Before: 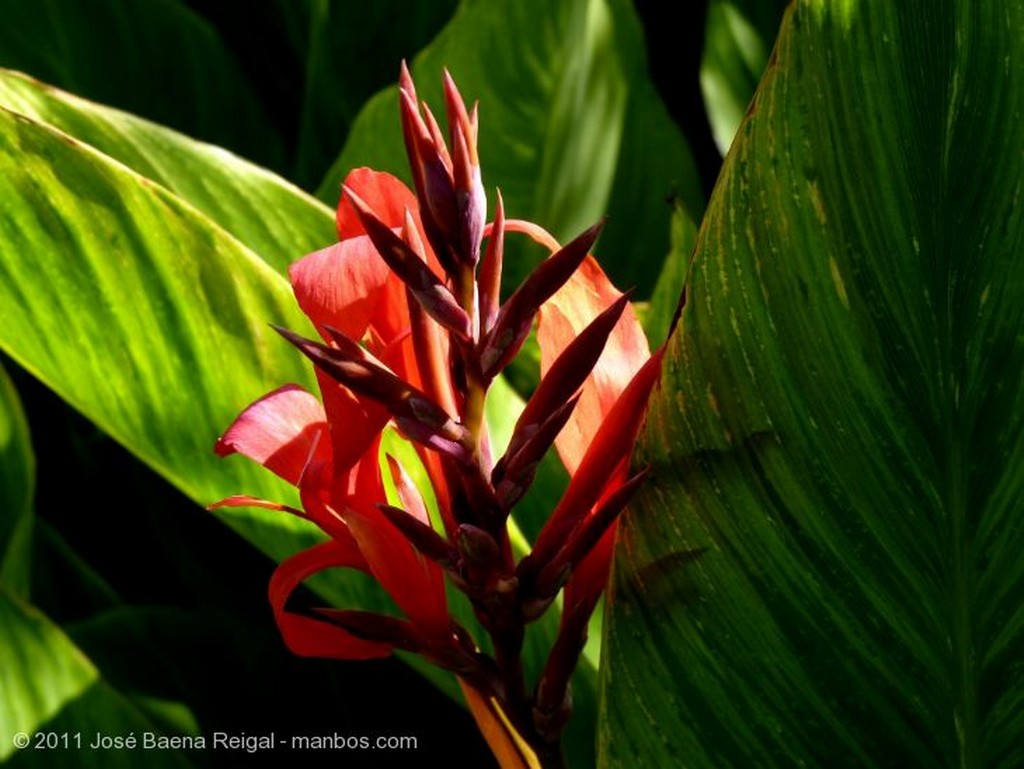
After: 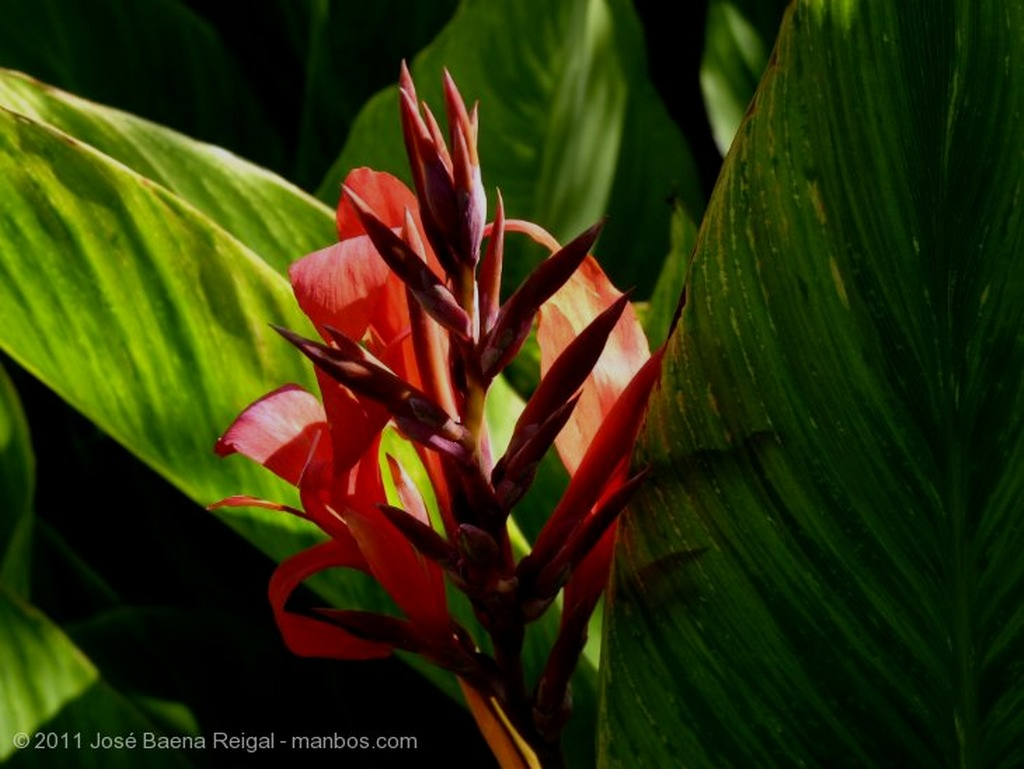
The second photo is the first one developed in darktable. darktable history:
exposure: exposure -0.574 EV, compensate highlight preservation false
